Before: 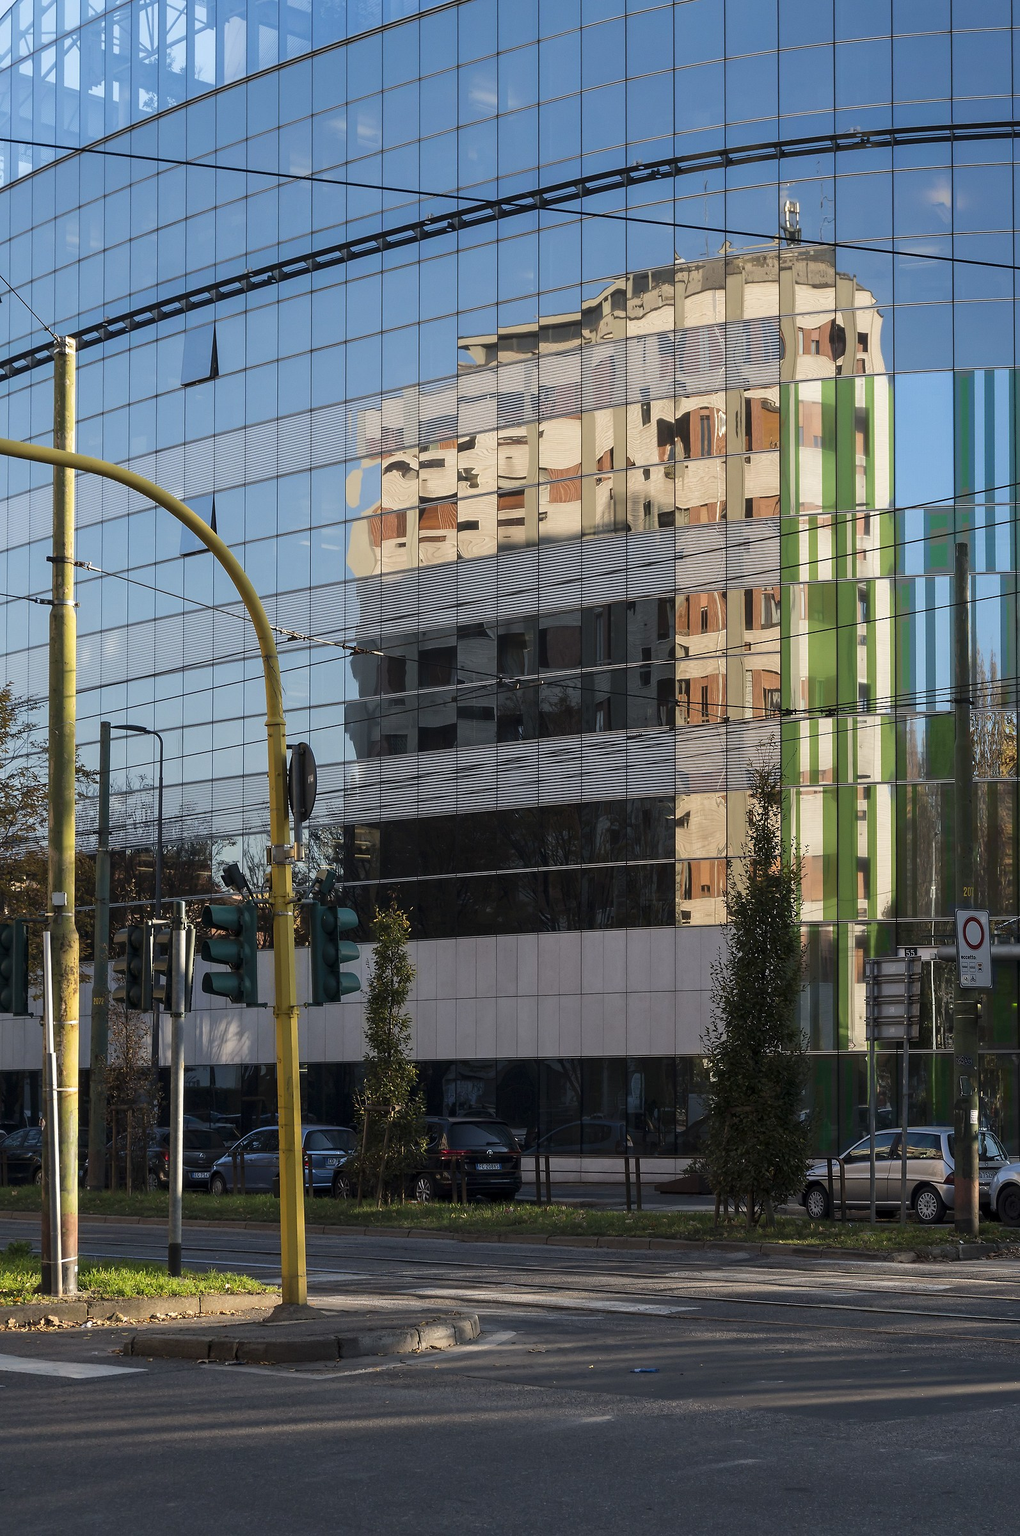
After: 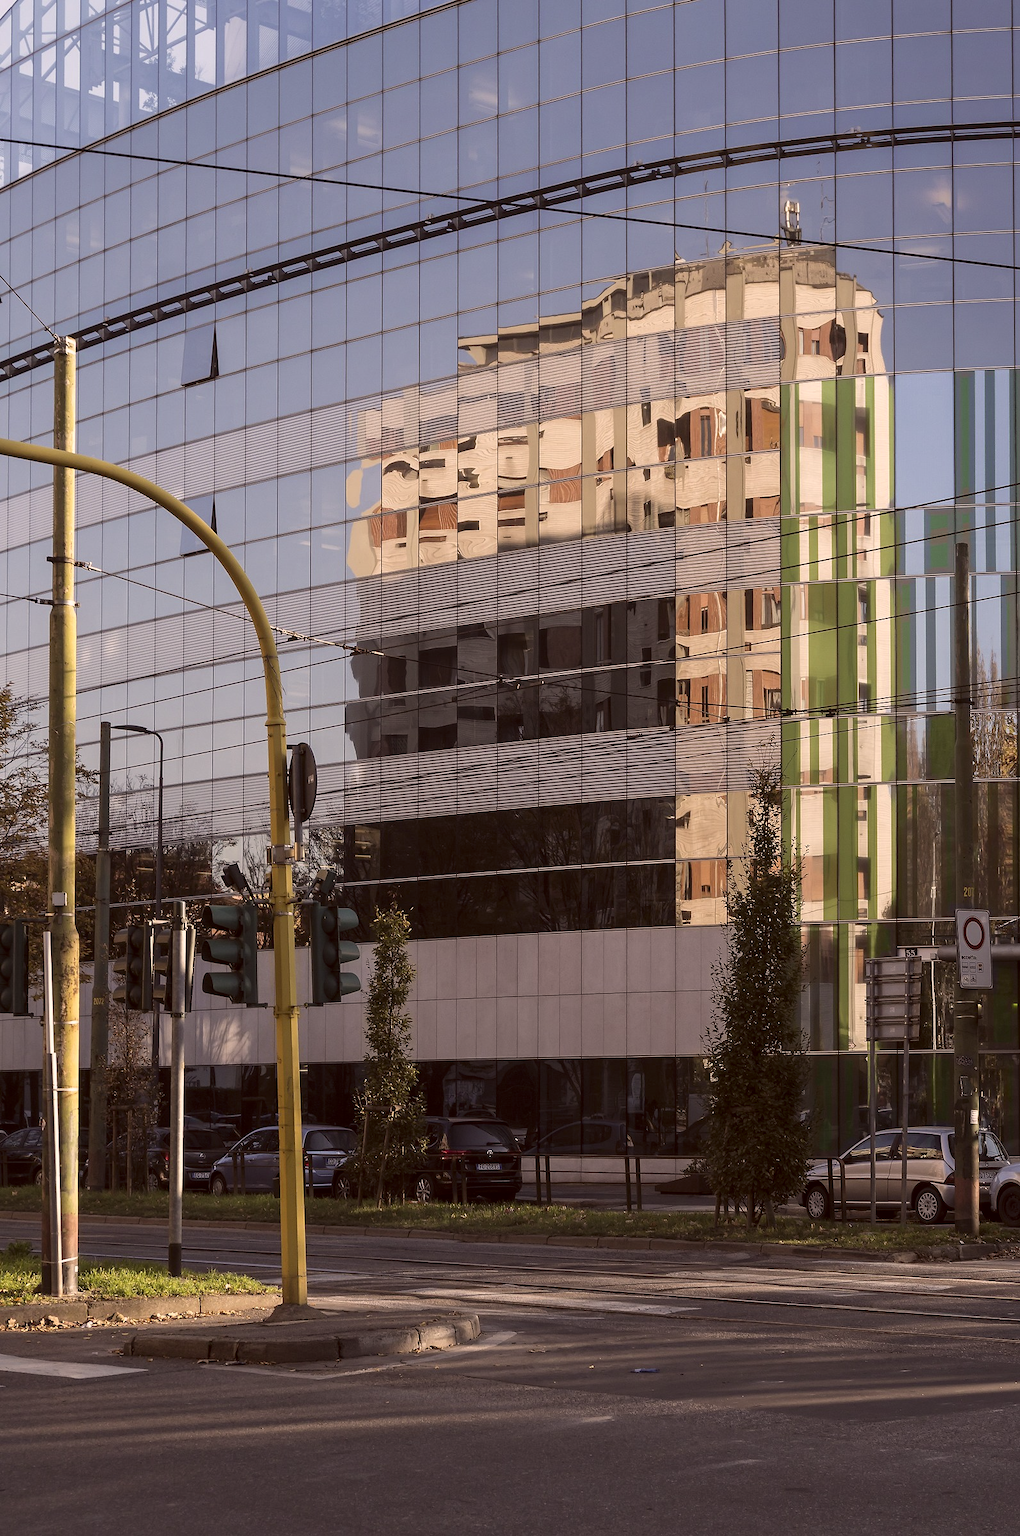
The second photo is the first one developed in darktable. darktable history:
color correction: highlights a* 10.22, highlights b* 9.76, shadows a* 8.71, shadows b* 7.72, saturation 0.807
